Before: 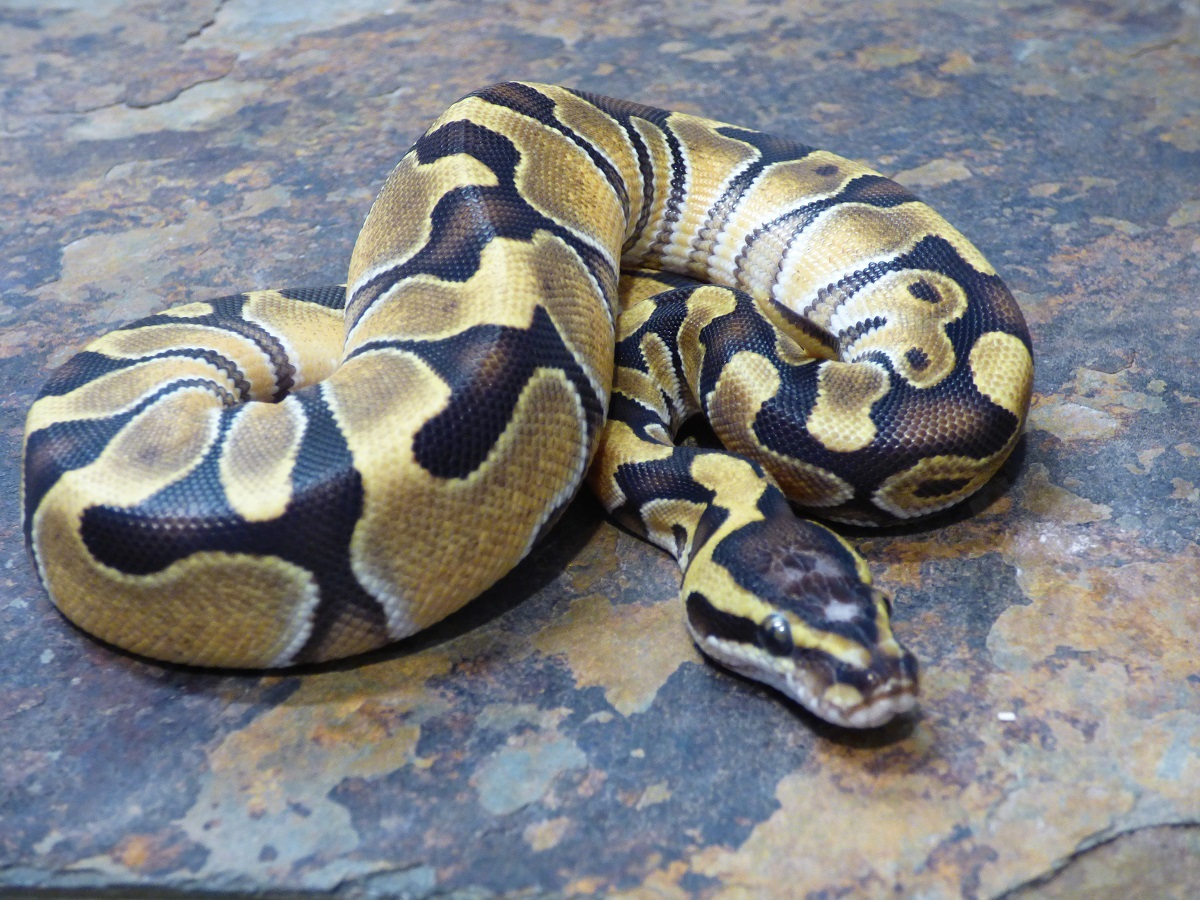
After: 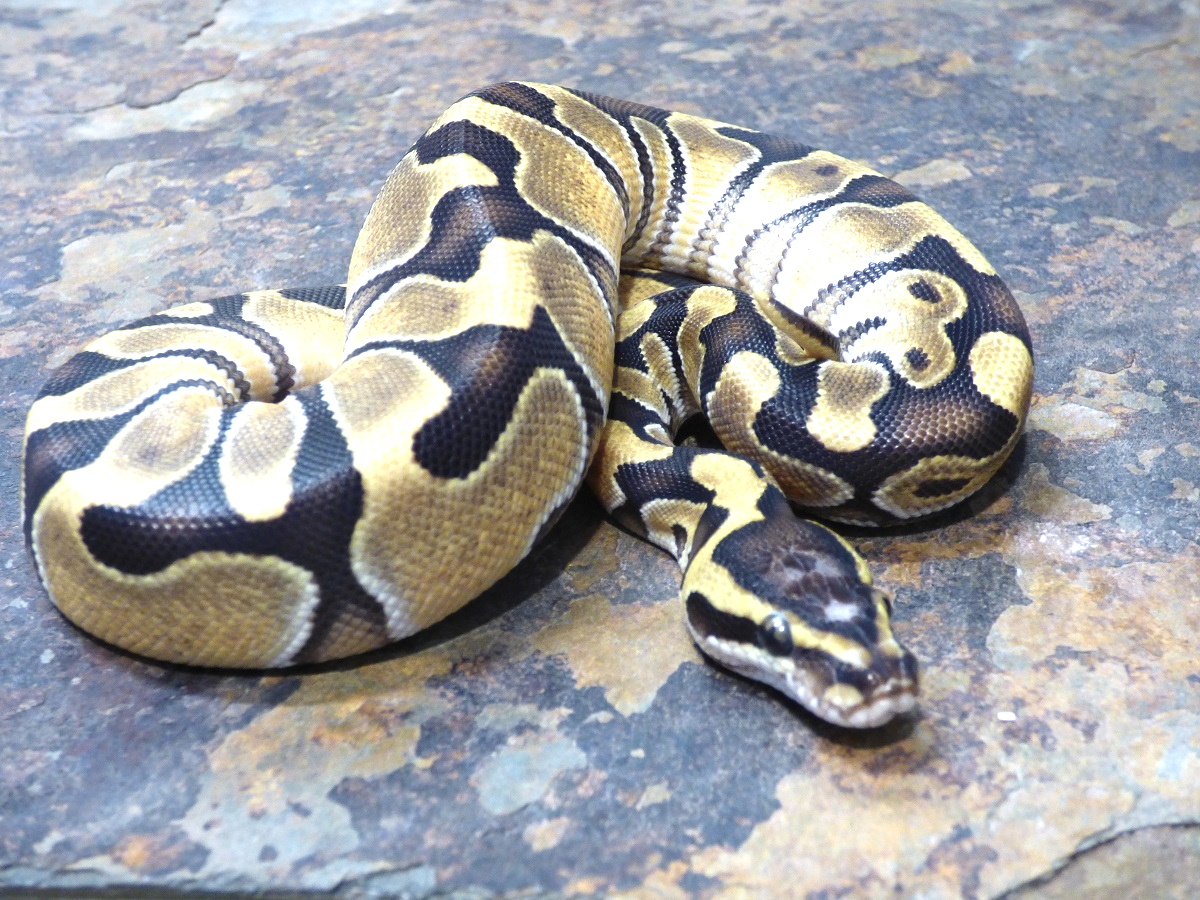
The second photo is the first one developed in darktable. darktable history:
color correction: saturation 0.8
exposure: black level correction 0, exposure 0.7 EV, compensate exposure bias true, compensate highlight preservation false
